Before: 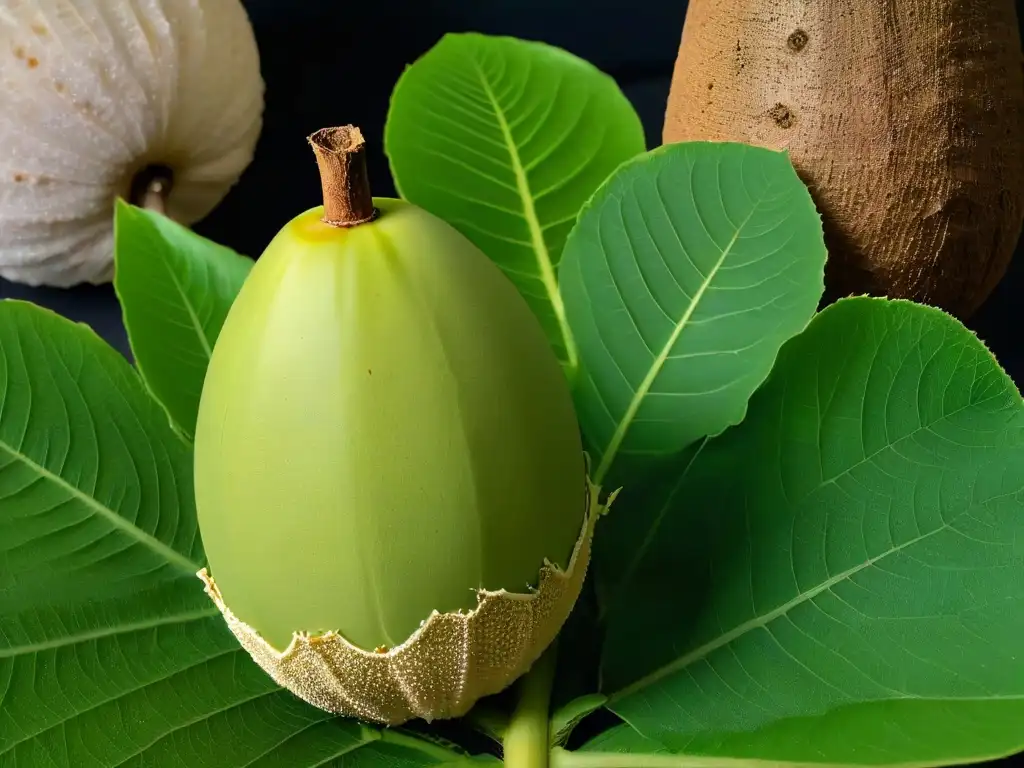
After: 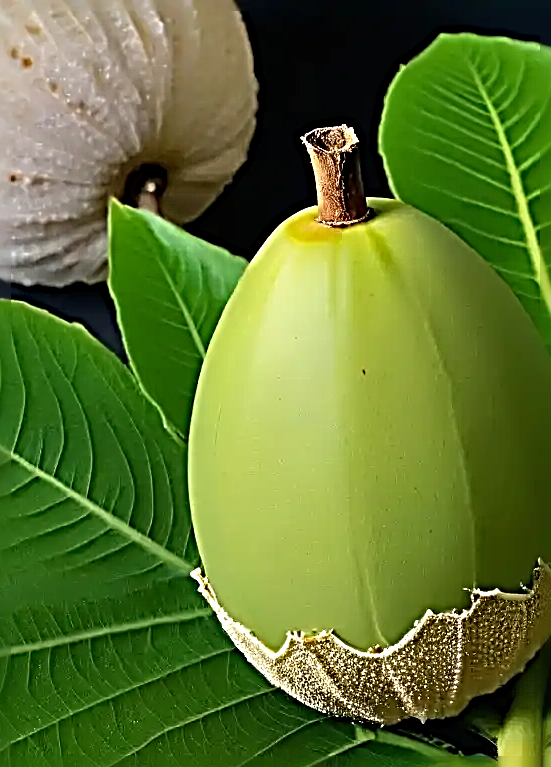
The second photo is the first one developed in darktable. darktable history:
crop: left 0.587%, right 45.588%, bottom 0.086%
sharpen: radius 4.001, amount 2
